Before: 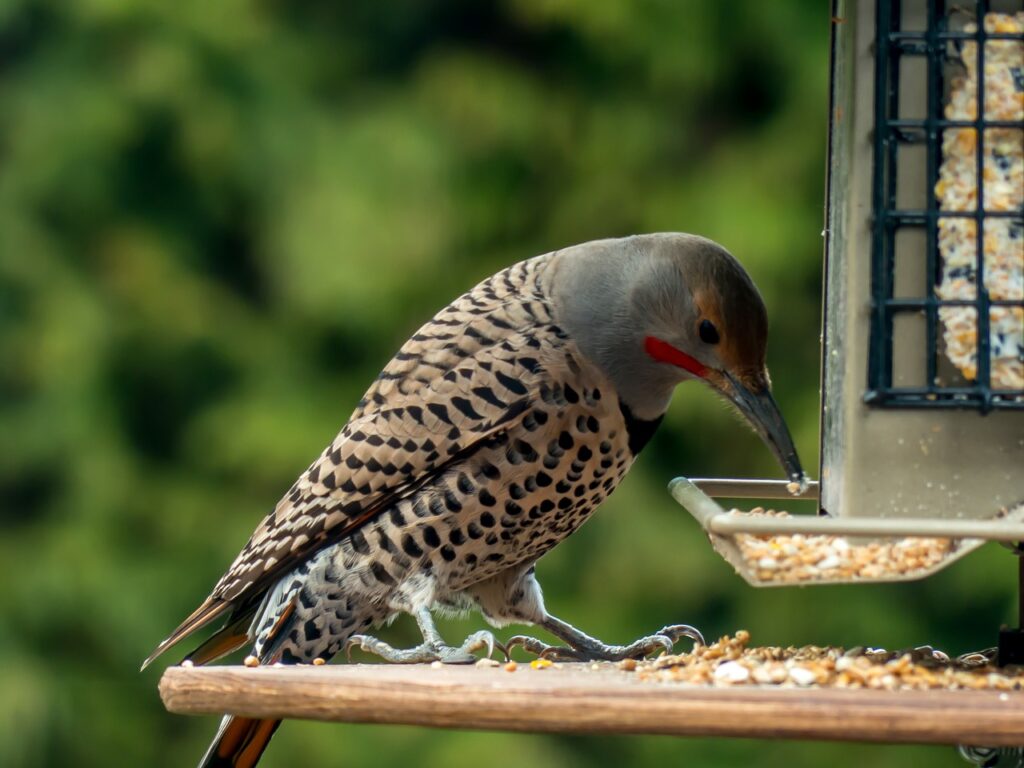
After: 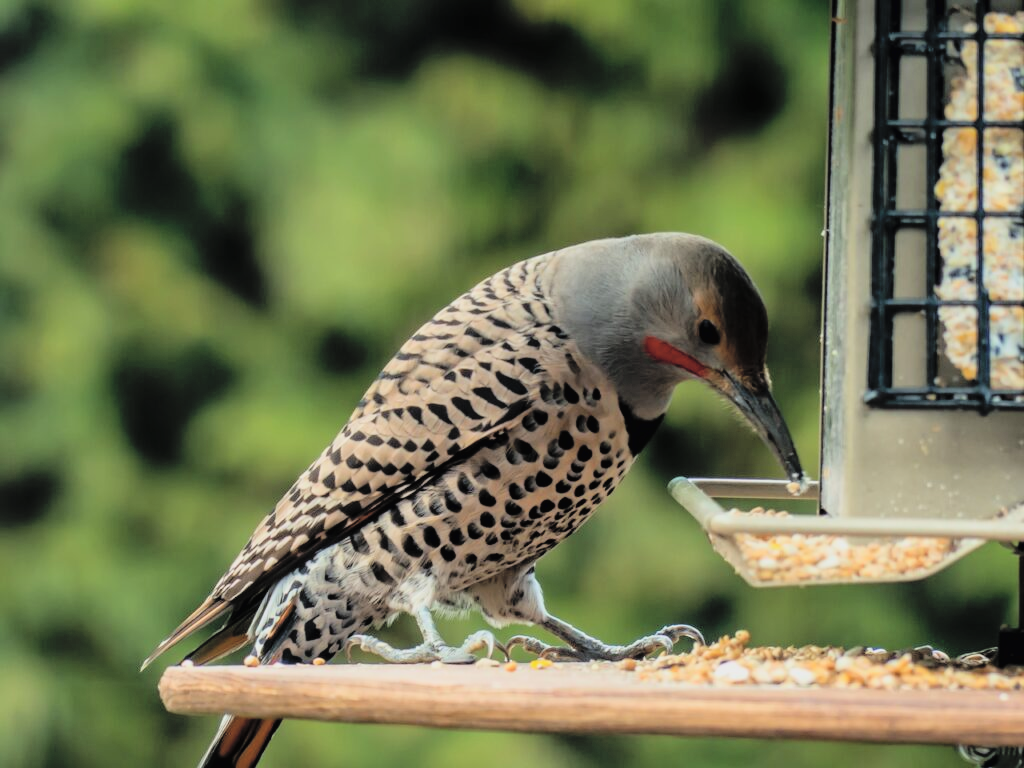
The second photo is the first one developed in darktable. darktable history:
contrast brightness saturation: brightness 0.28
filmic rgb: threshold 3 EV, hardness 4.17, latitude 50%, contrast 1.1, preserve chrominance max RGB, color science v6 (2022), contrast in shadows safe, contrast in highlights safe, enable highlight reconstruction true
